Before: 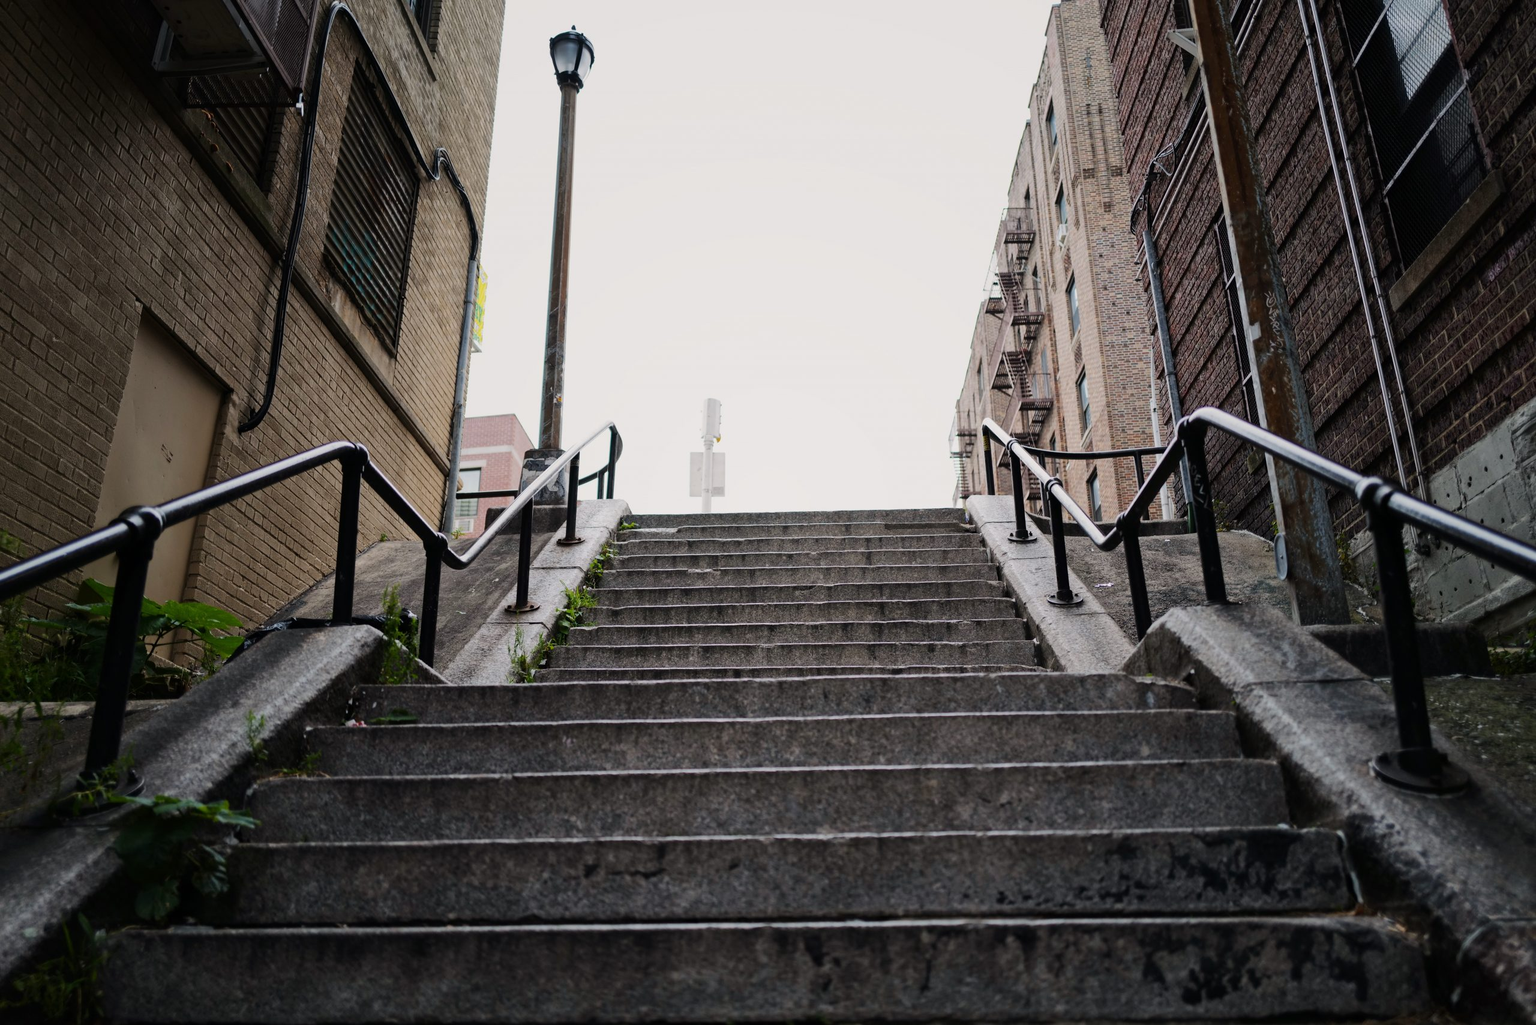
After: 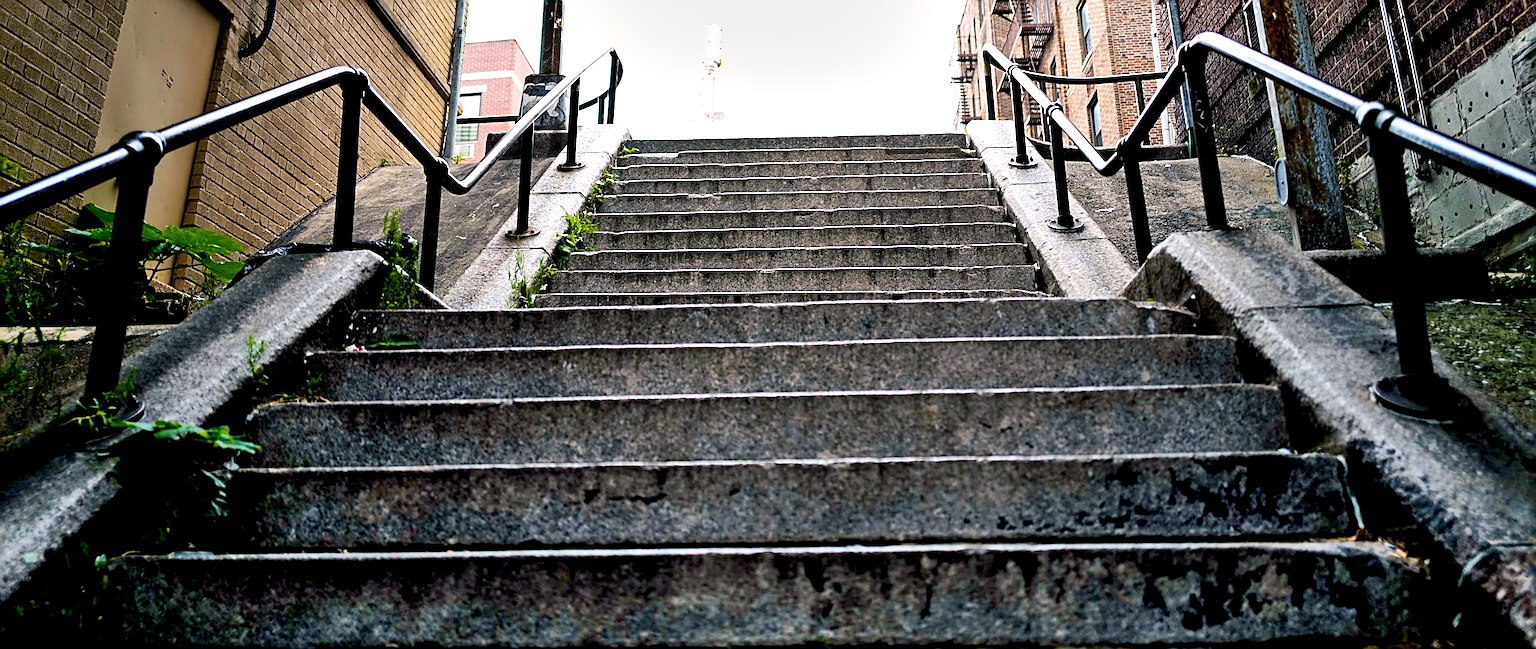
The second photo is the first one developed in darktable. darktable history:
crop and rotate: top 36.646%
exposure: black level correction 0.008, exposure 0.974 EV, compensate exposure bias true, compensate highlight preservation false
sharpen: amount 0.896
shadows and highlights: soften with gaussian
color balance rgb: shadows lift › luminance -7.789%, shadows lift › chroma 2.287%, shadows lift › hue 201.58°, global offset › luminance -0.391%, perceptual saturation grading › global saturation 30.909%, global vibrance 14.58%
